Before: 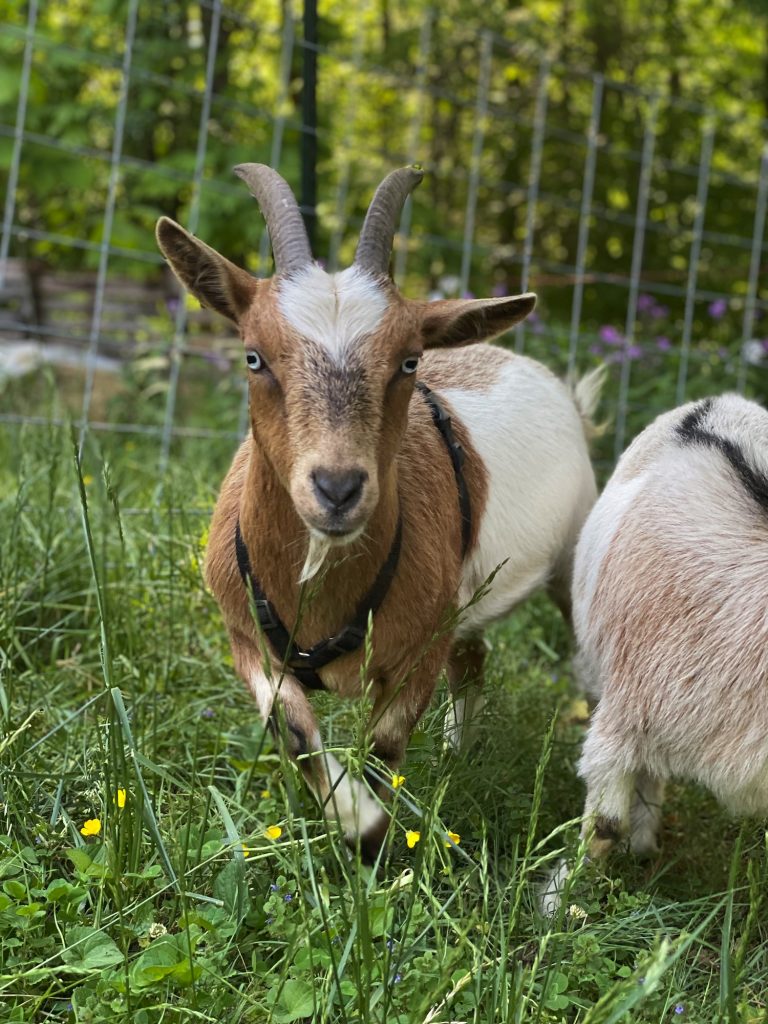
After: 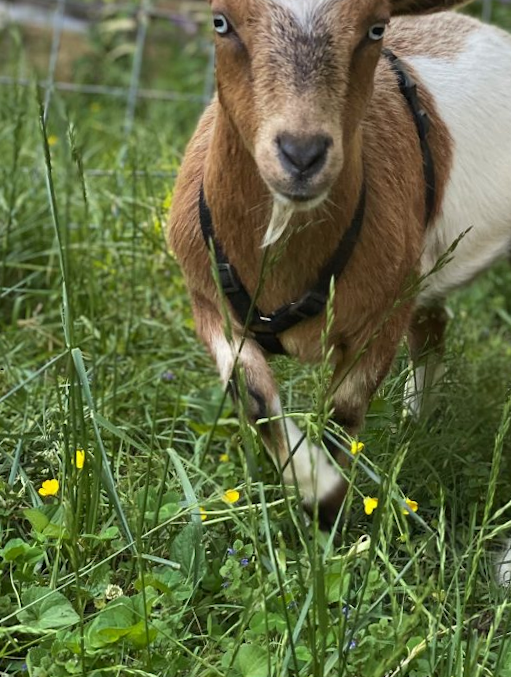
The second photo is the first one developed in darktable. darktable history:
crop and rotate: angle -1.1°, left 3.549%, top 32.182%, right 28.173%
